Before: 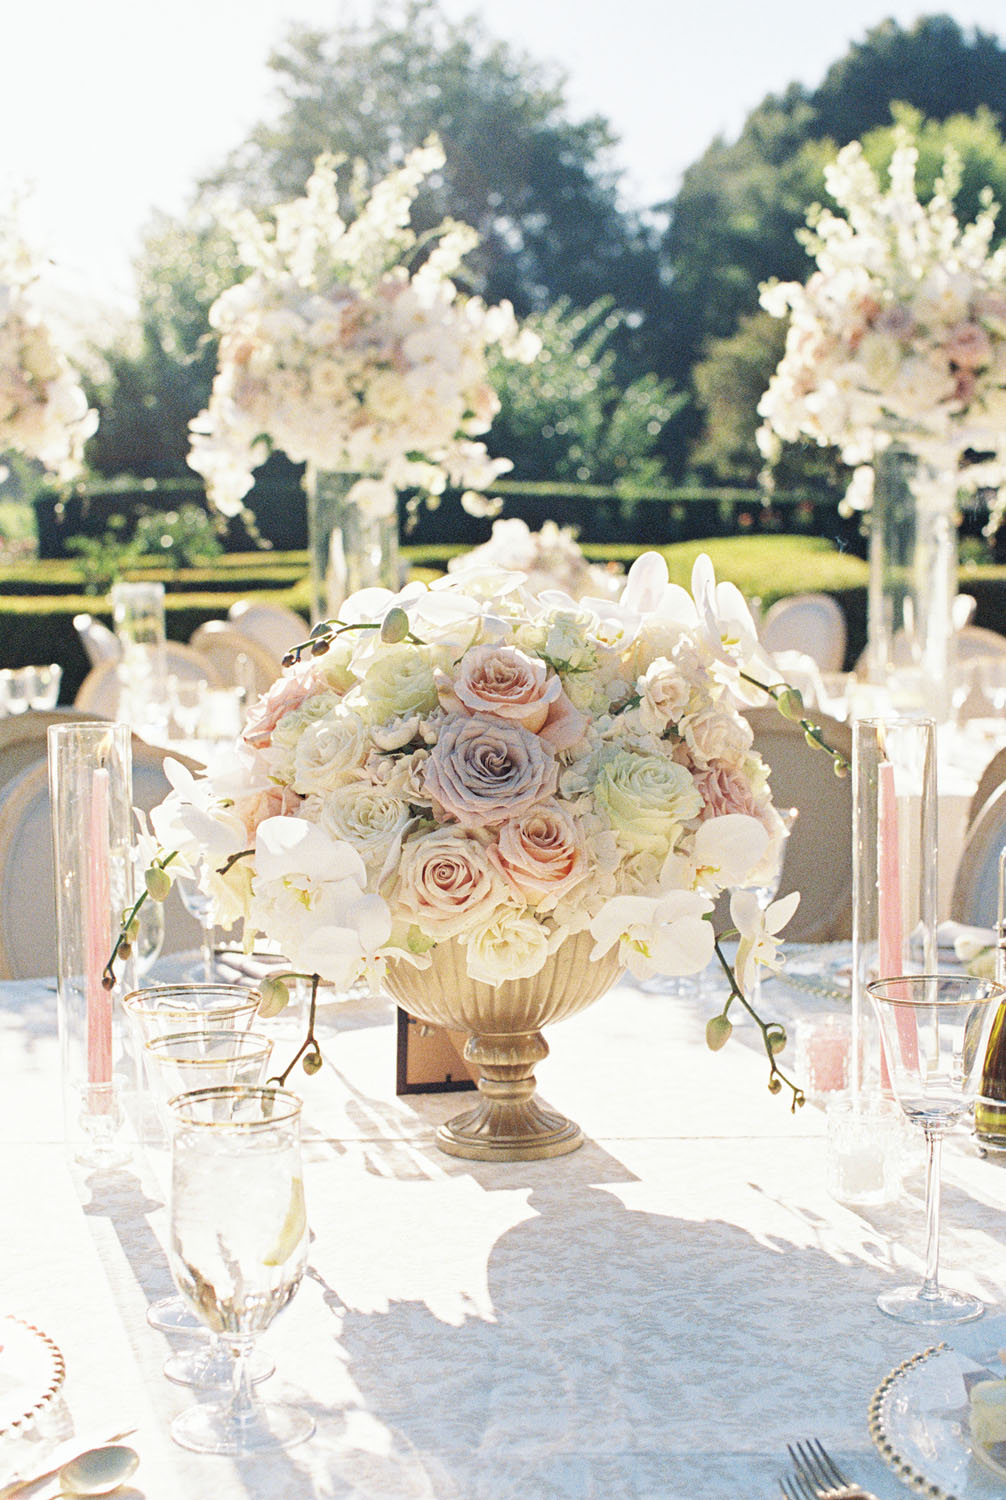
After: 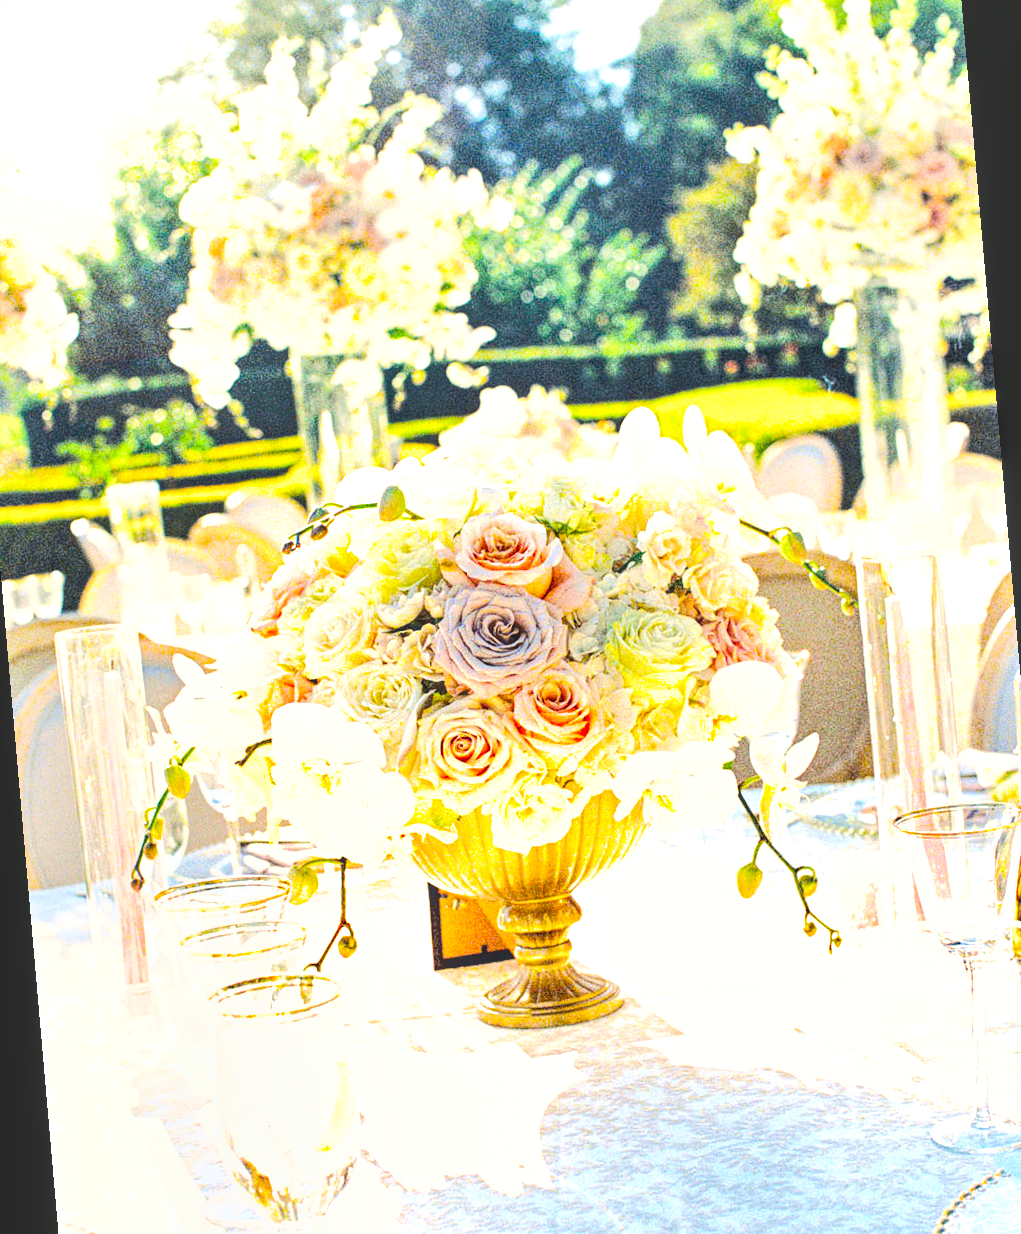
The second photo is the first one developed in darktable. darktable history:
white balance: emerald 1
contrast brightness saturation: contrast 0.04, saturation 0.16
shadows and highlights: soften with gaussian
exposure: exposure 0.766 EV, compensate highlight preservation false
tone curve: curves: ch0 [(0.003, 0.023) (0.071, 0.052) (0.236, 0.197) (0.466, 0.557) (0.644, 0.748) (0.803, 0.88) (0.994, 0.968)]; ch1 [(0, 0) (0.262, 0.227) (0.417, 0.386) (0.469, 0.467) (0.502, 0.498) (0.528, 0.53) (0.573, 0.57) (0.605, 0.621) (0.644, 0.671) (0.686, 0.728) (0.994, 0.987)]; ch2 [(0, 0) (0.262, 0.188) (0.385, 0.353) (0.427, 0.424) (0.495, 0.493) (0.515, 0.534) (0.547, 0.556) (0.589, 0.613) (0.644, 0.748) (1, 1)], color space Lab, independent channels, preserve colors none
rotate and perspective: rotation -5°, crop left 0.05, crop right 0.952, crop top 0.11, crop bottom 0.89
rgb levels: levels [[0.013, 0.434, 0.89], [0, 0.5, 1], [0, 0.5, 1]]
local contrast: highlights 74%, shadows 55%, detail 176%, midtone range 0.207
